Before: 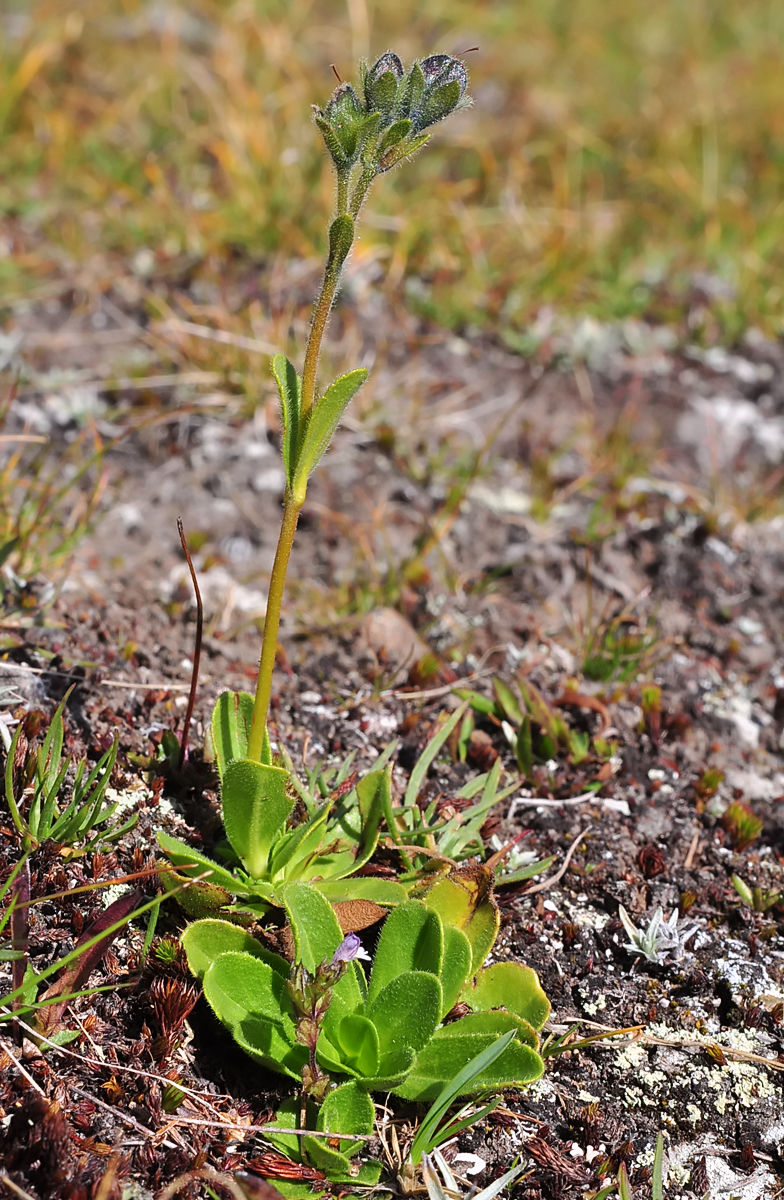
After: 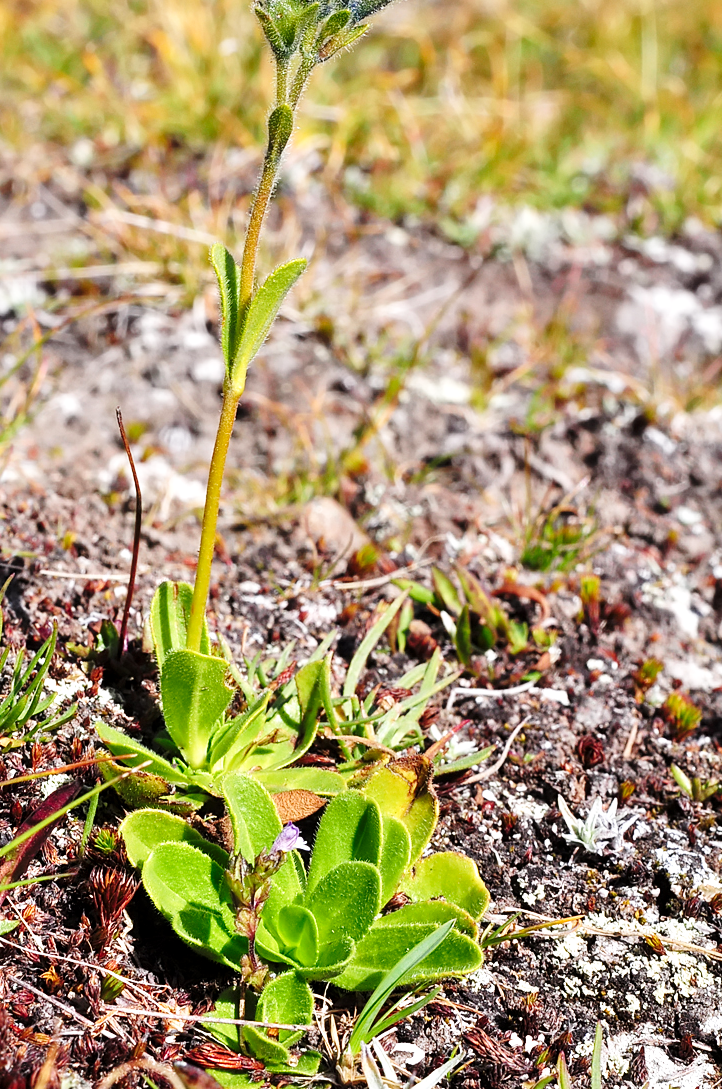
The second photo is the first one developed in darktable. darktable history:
crop and rotate: left 7.787%, top 9.247%
local contrast: highlights 104%, shadows 99%, detail 131%, midtone range 0.2
base curve: curves: ch0 [(0, 0) (0.028, 0.03) (0.121, 0.232) (0.46, 0.748) (0.859, 0.968) (1, 1)], preserve colors none
